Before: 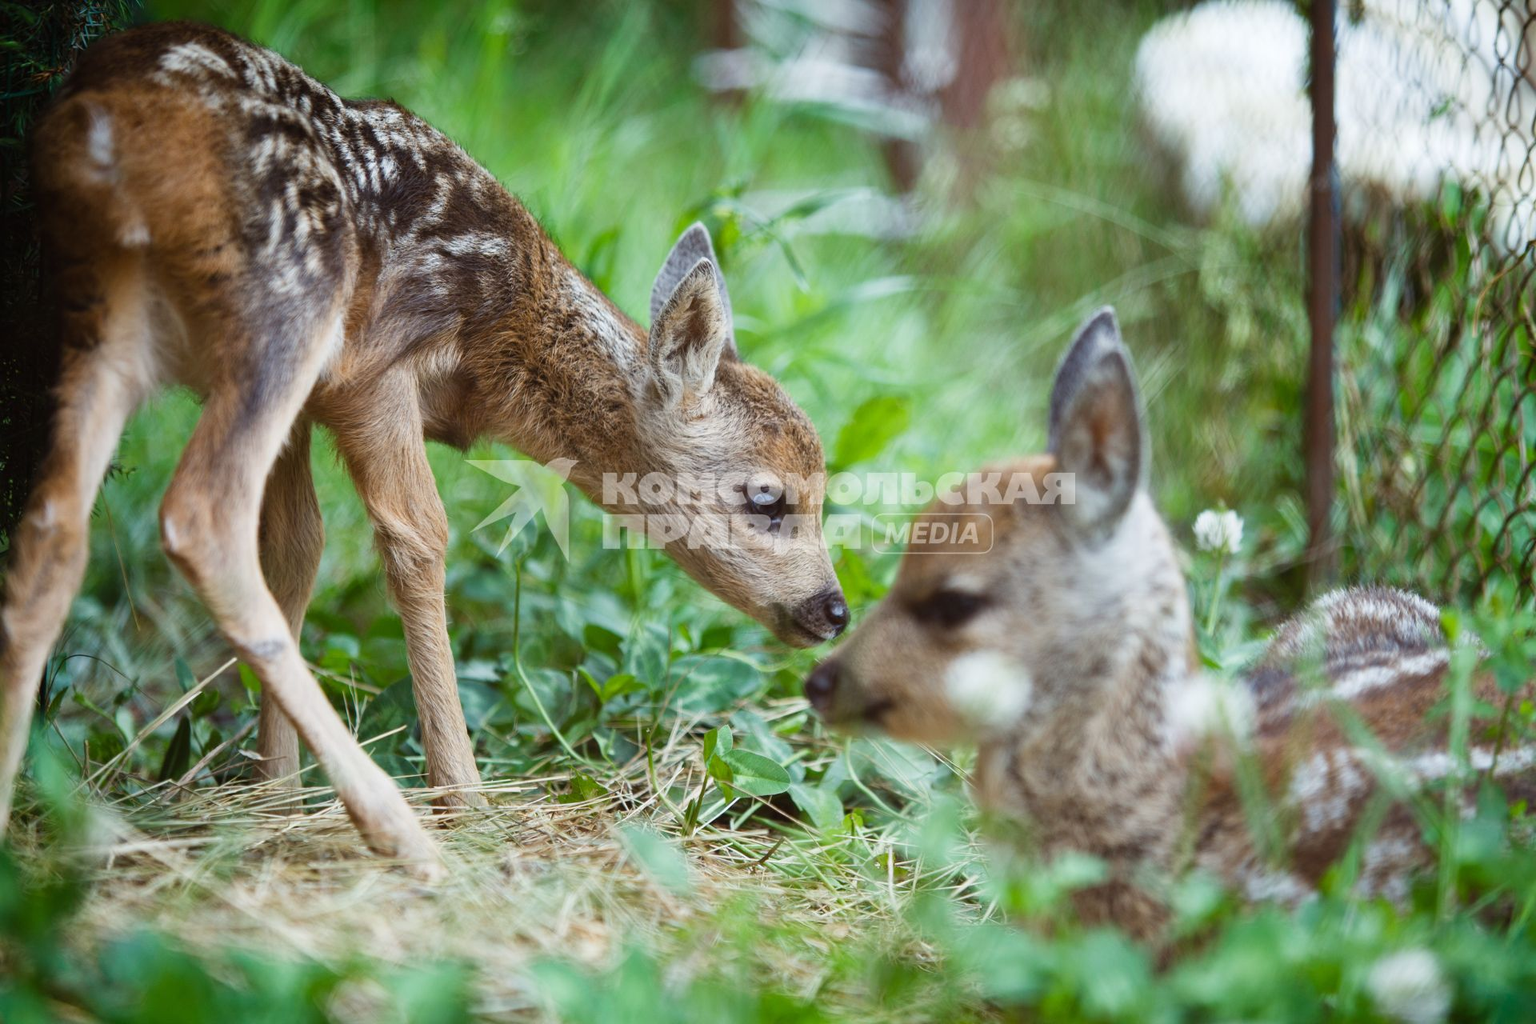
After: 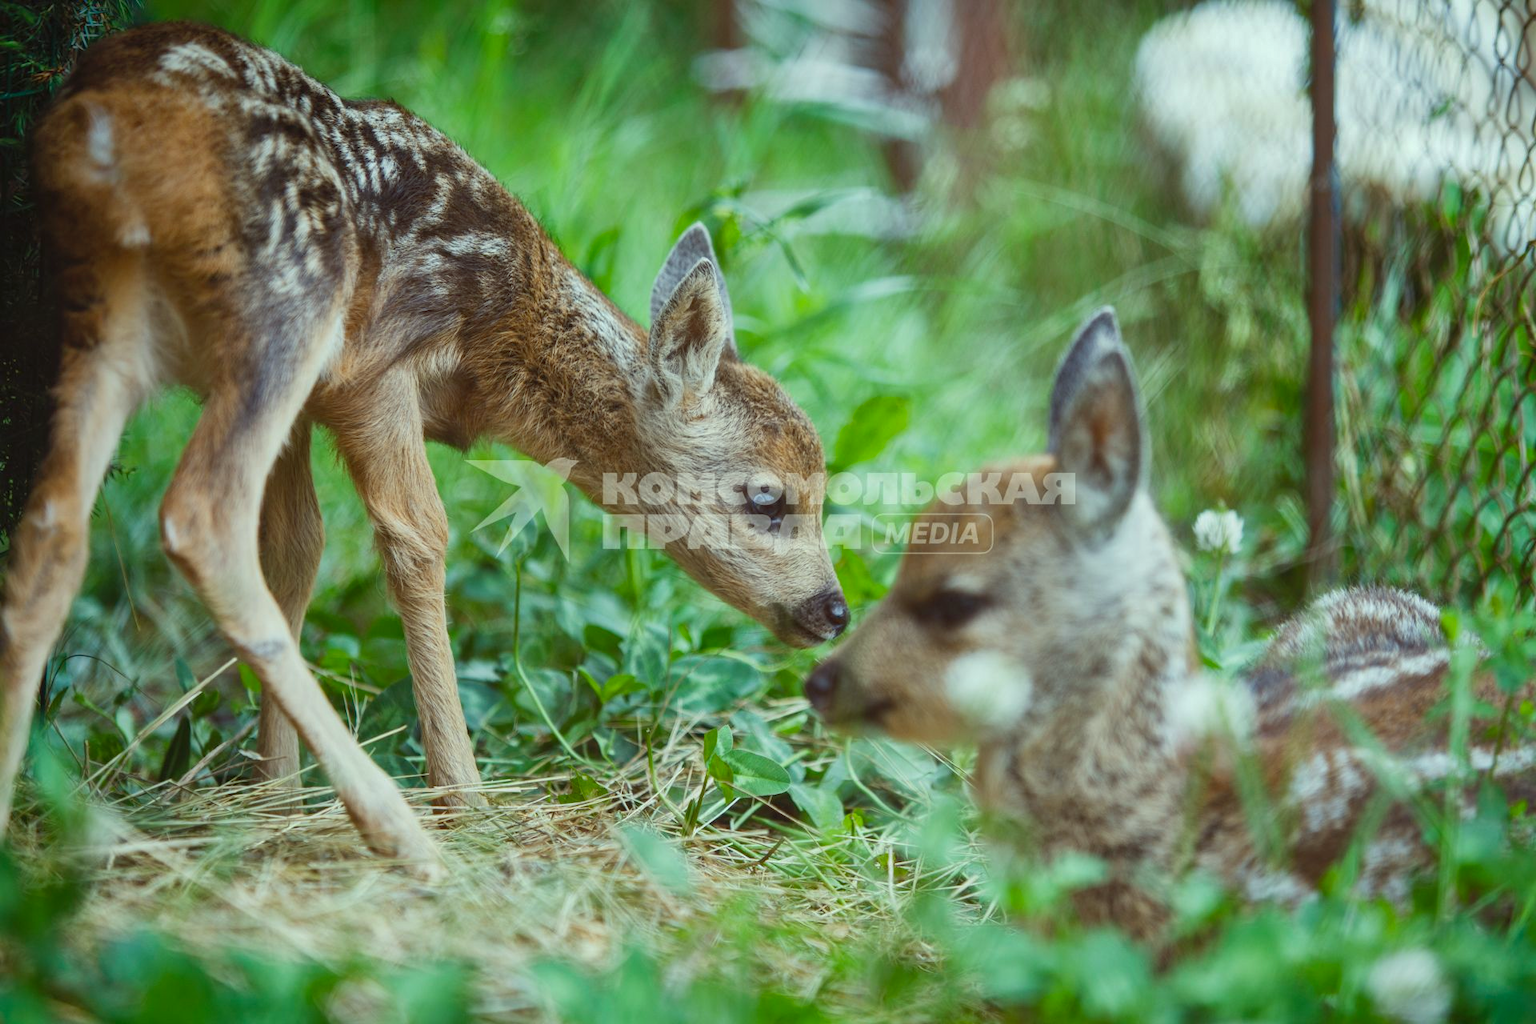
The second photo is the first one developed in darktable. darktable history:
shadows and highlights: on, module defaults
contrast brightness saturation: contrast -0.02, brightness -0.011, saturation 0.039
color correction: highlights a* -8.58, highlights b* 3.46
local contrast: detail 110%
